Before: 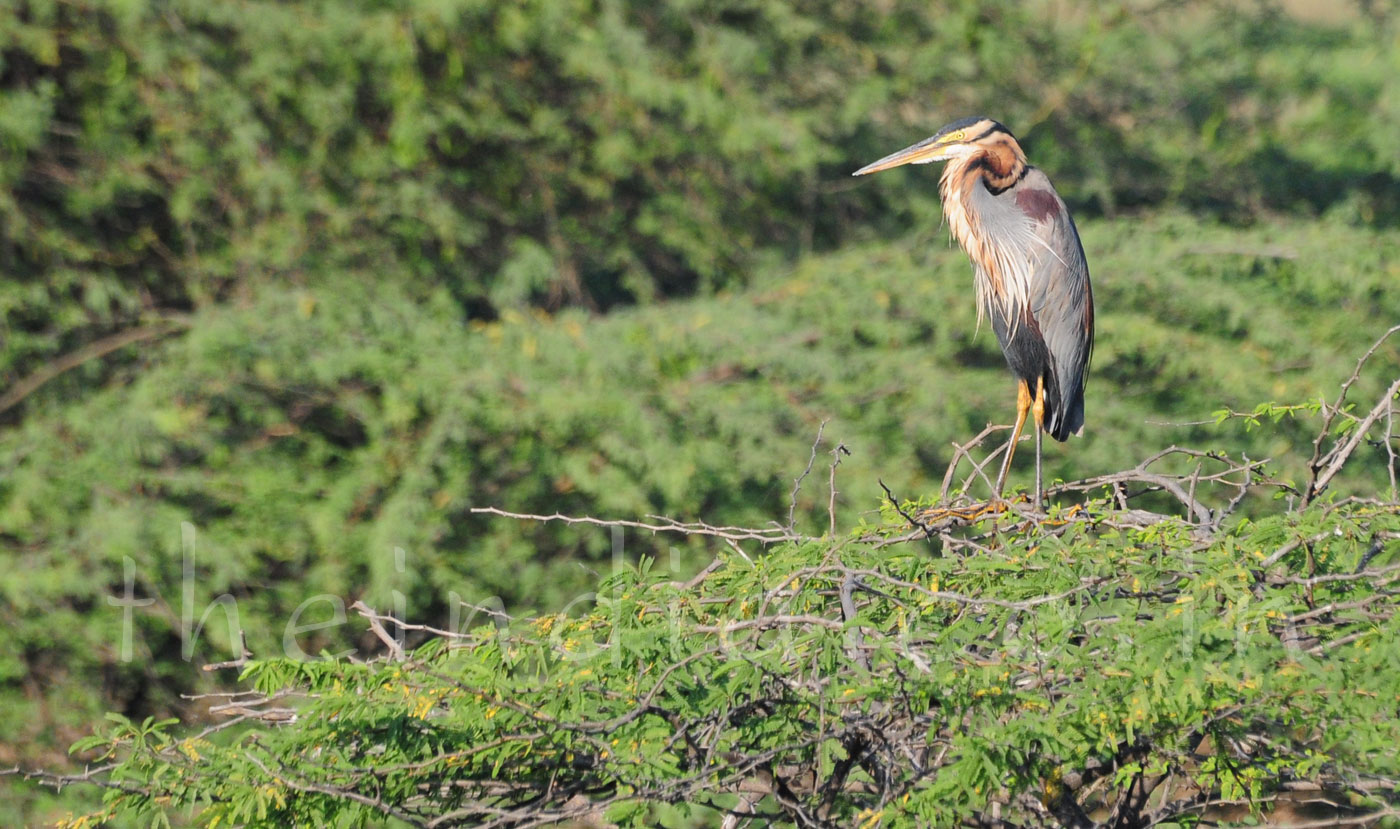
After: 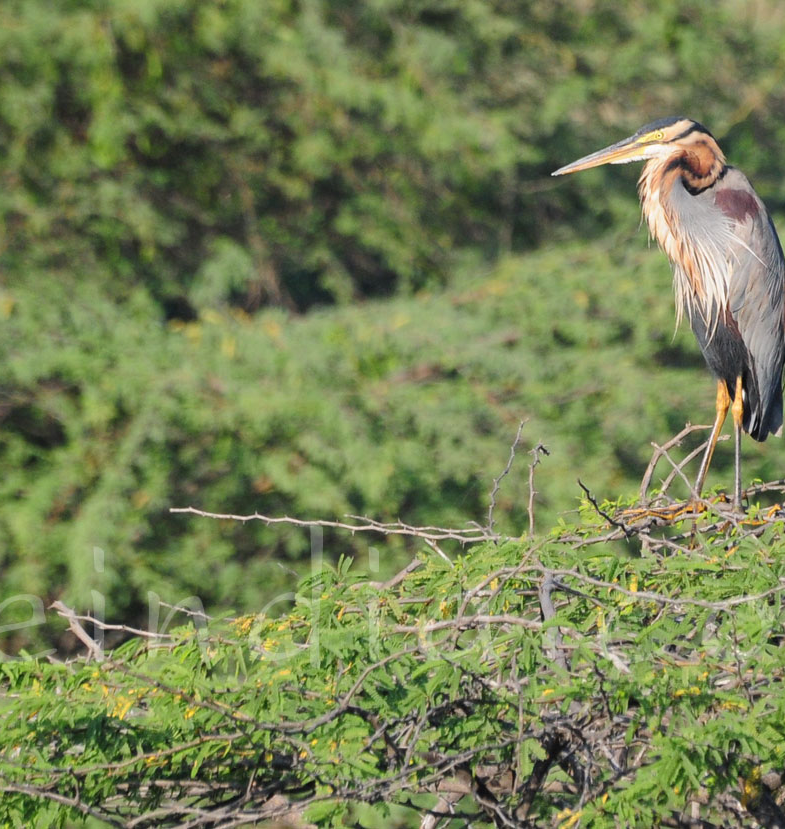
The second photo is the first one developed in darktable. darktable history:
crop: left 21.549%, right 22.379%
